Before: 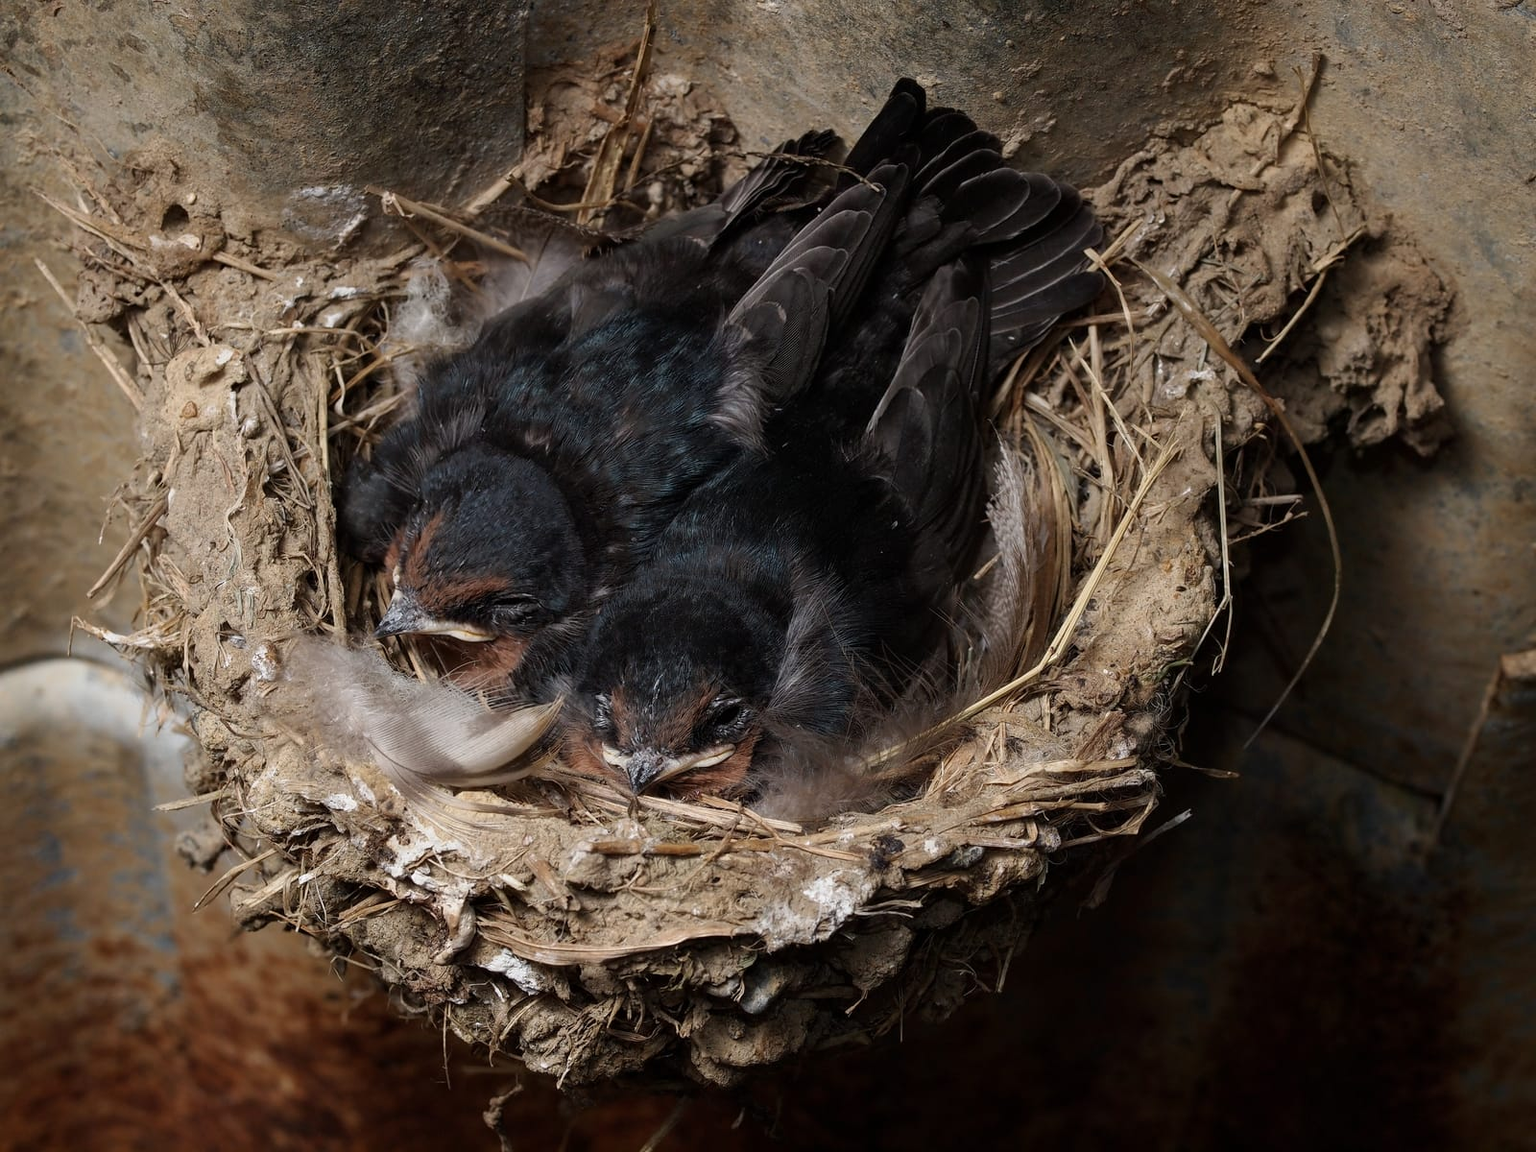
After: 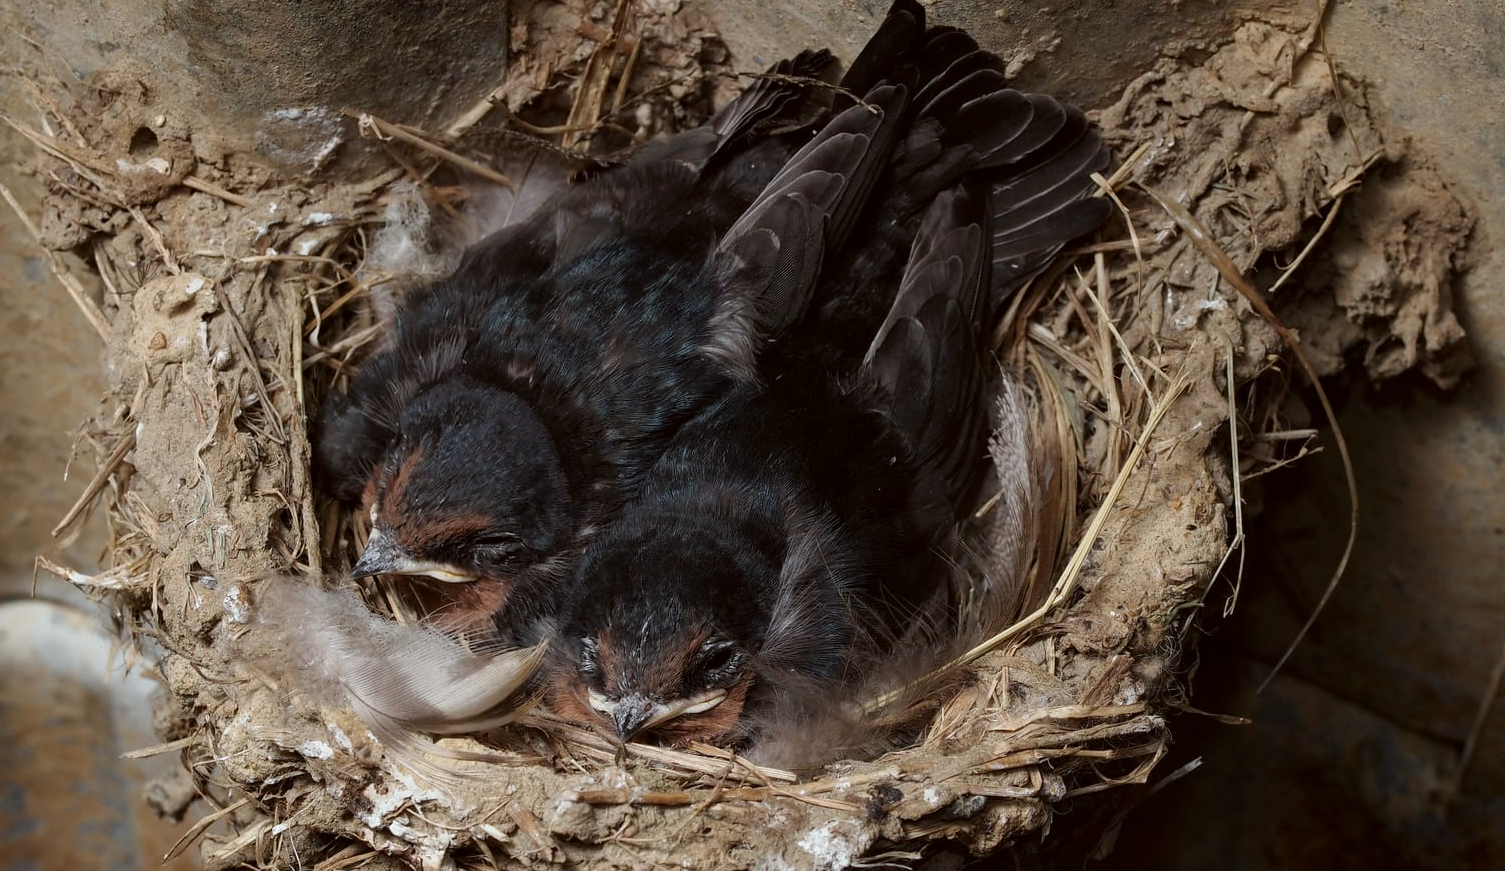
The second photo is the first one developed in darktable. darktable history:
color correction: highlights a* -2.82, highlights b* -2.8, shadows a* 2.02, shadows b* 2.89
crop: left 2.479%, top 7.23%, right 3.437%, bottom 20.144%
